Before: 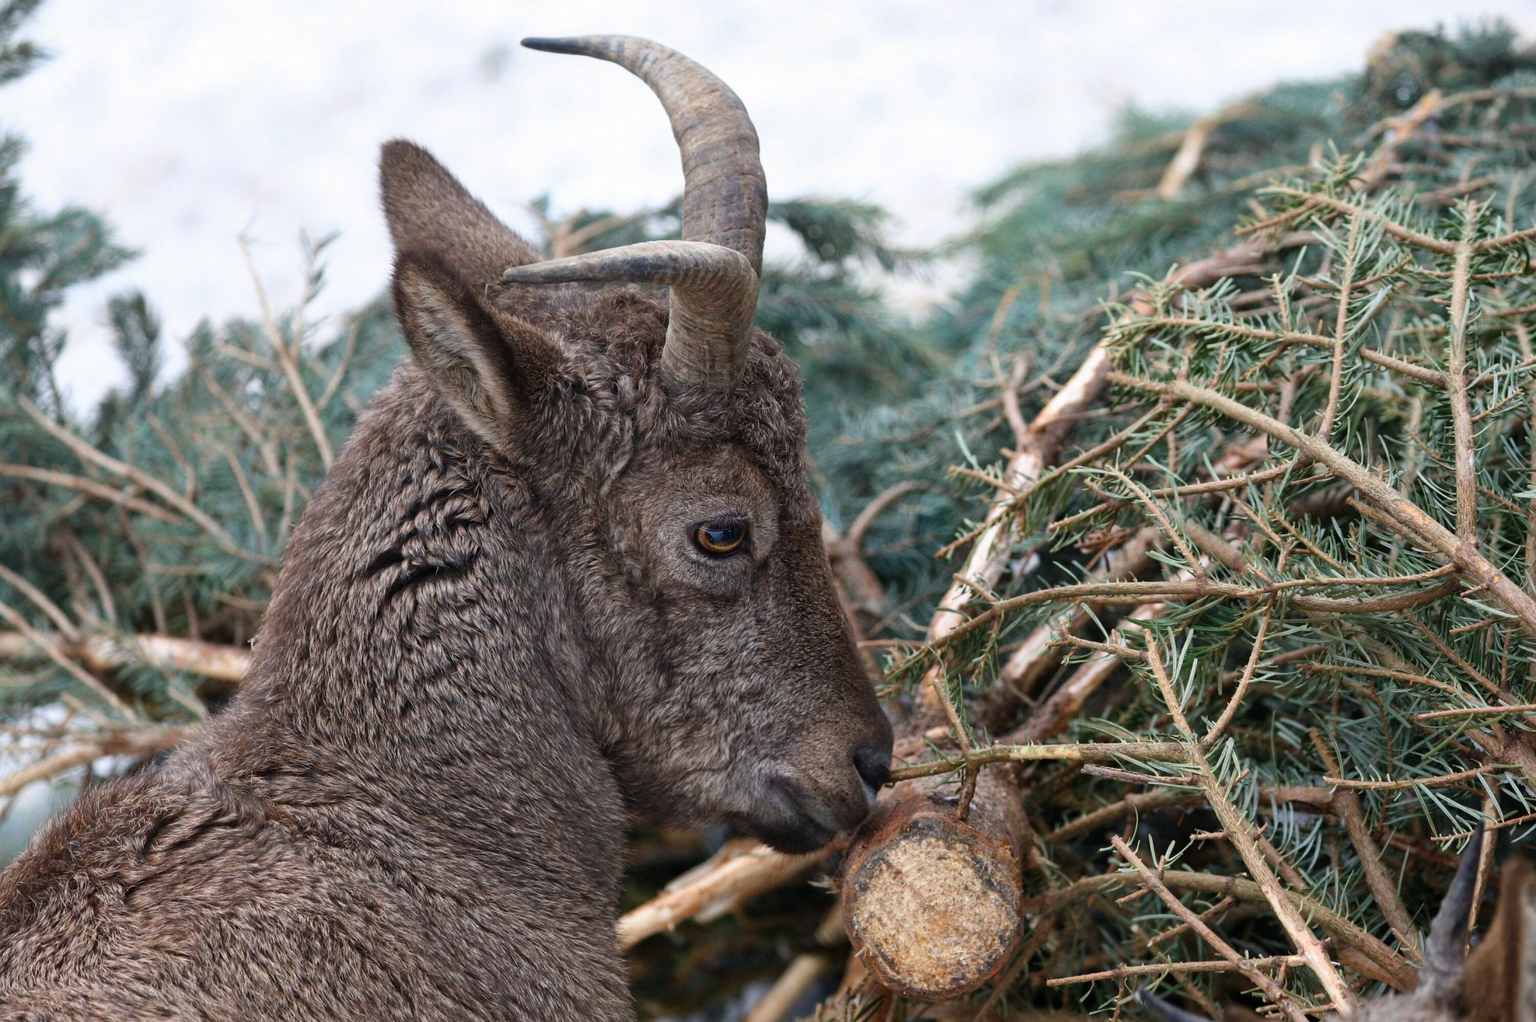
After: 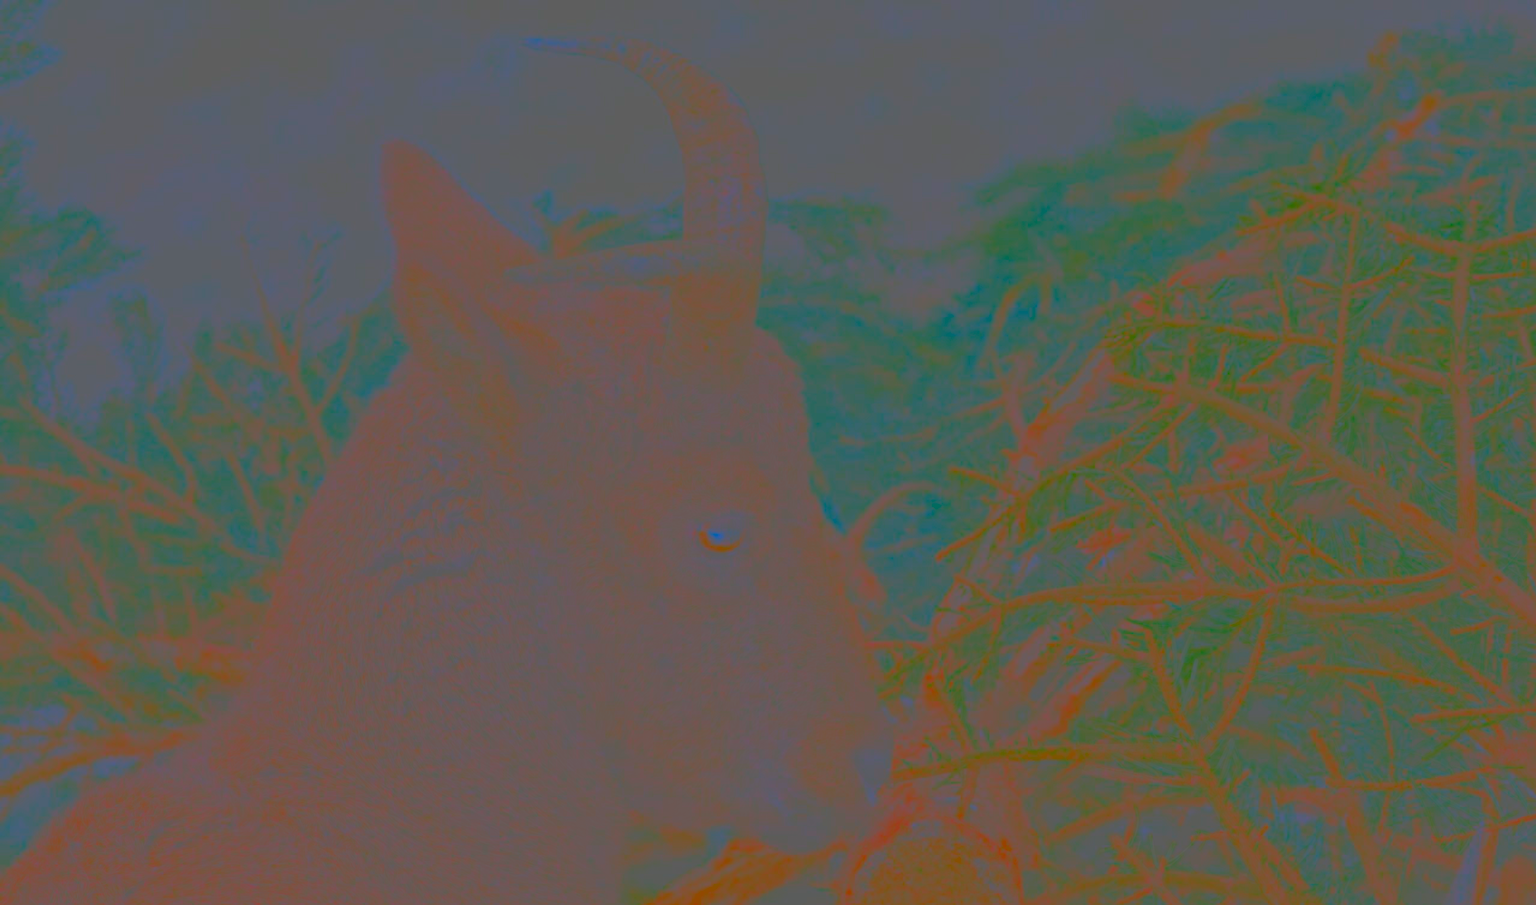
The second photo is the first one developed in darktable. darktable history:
sharpen: amount 0.55
contrast brightness saturation: contrast -0.99, brightness -0.17, saturation 0.75
local contrast: mode bilateral grid, contrast 25, coarseness 60, detail 151%, midtone range 0.2
crop and rotate: top 0%, bottom 11.49%
